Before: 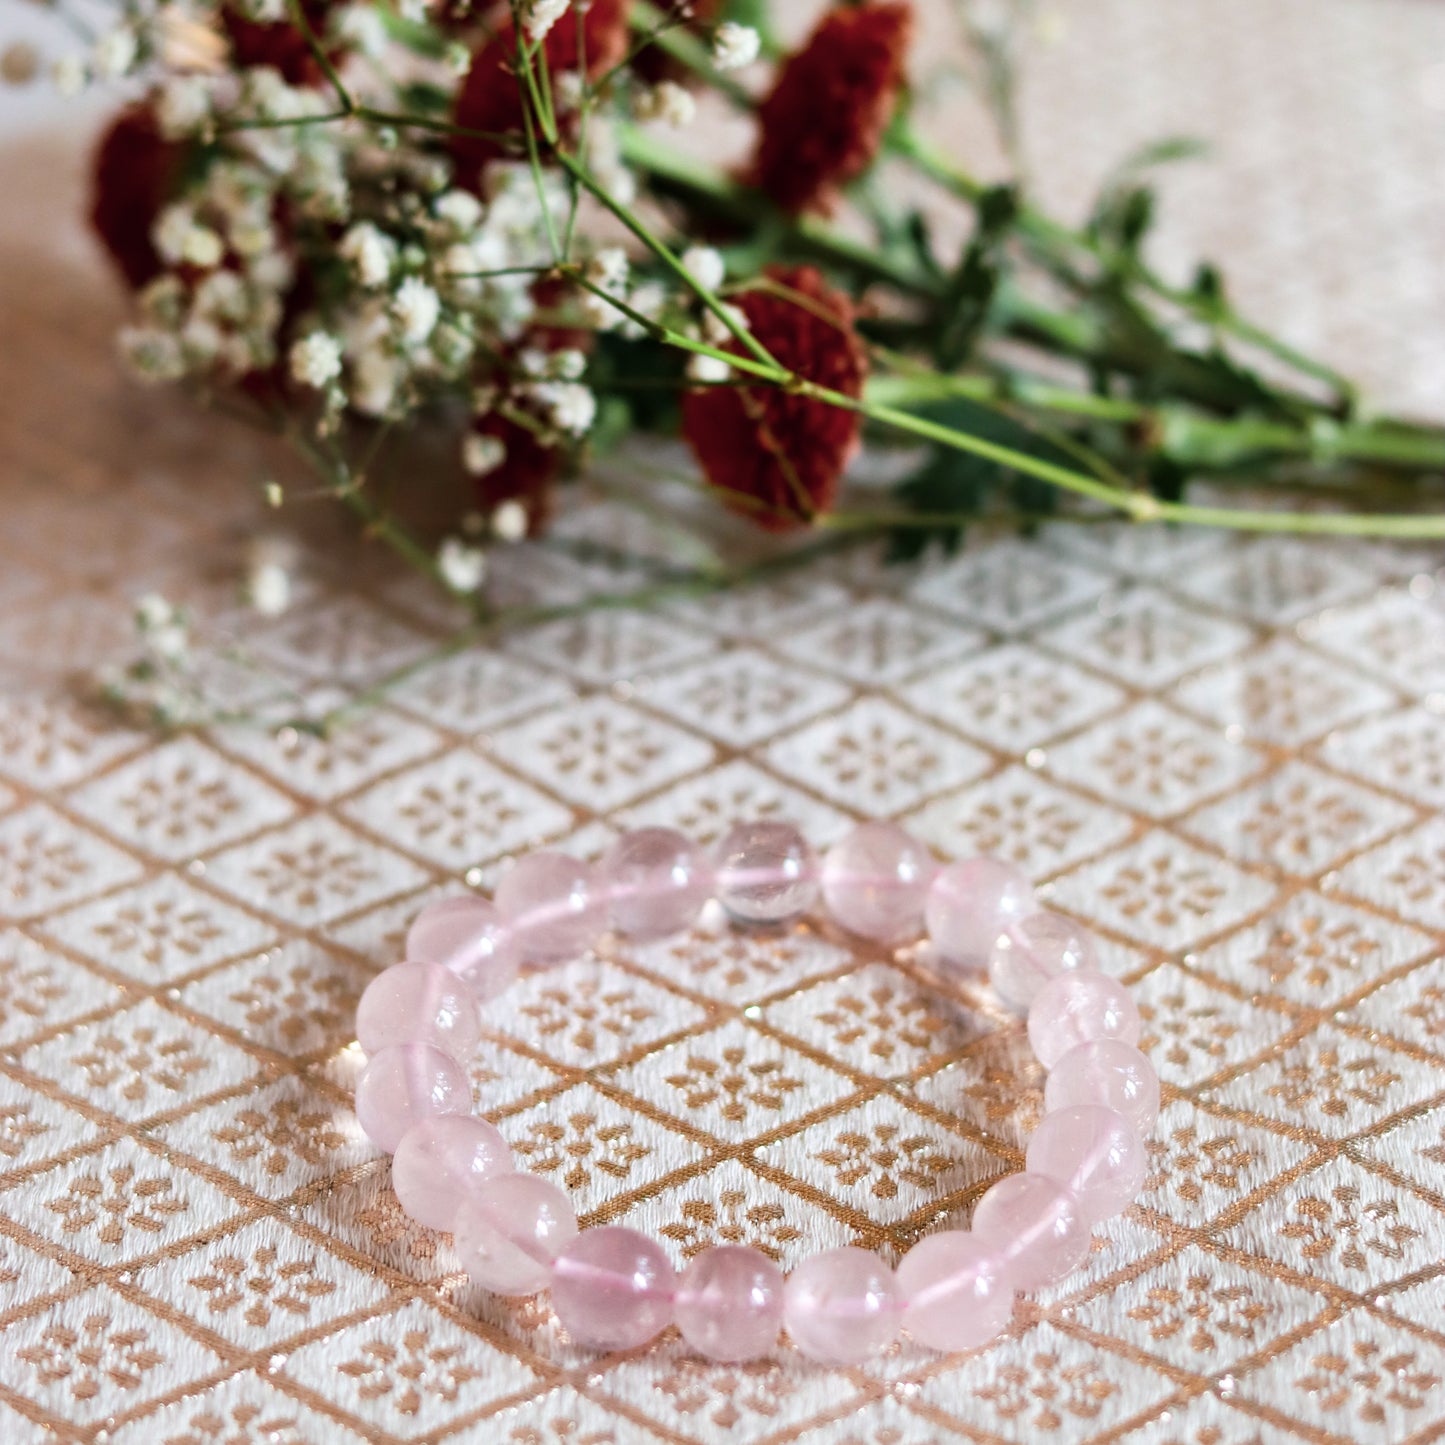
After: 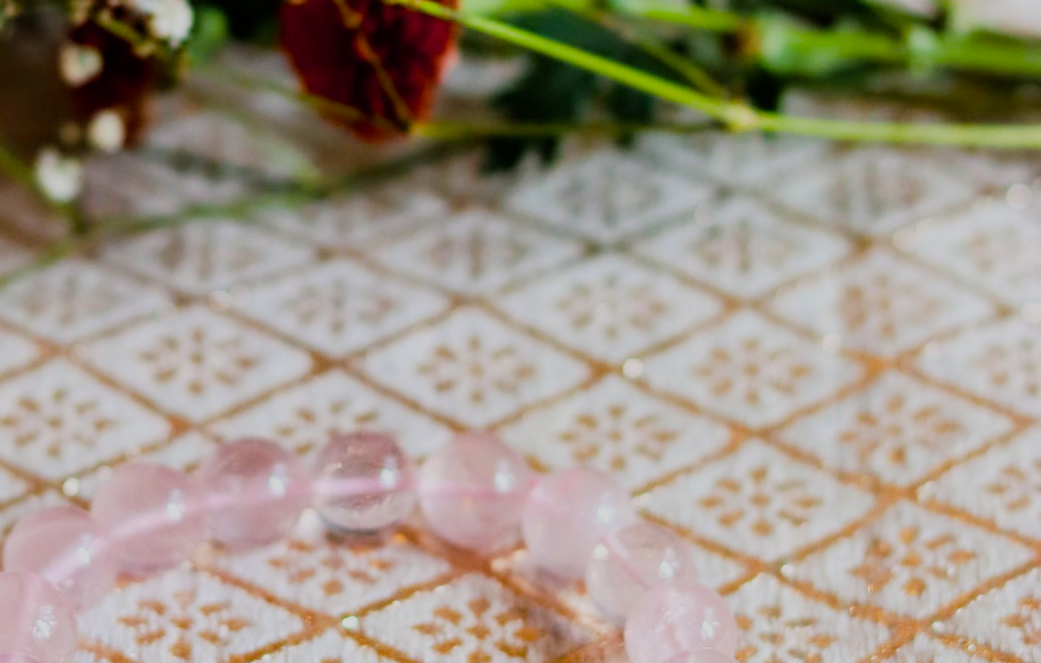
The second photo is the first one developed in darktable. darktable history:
color balance rgb: linear chroma grading › global chroma 15%, perceptual saturation grading › global saturation 30%
filmic rgb: black relative exposure -7.65 EV, white relative exposure 4.56 EV, hardness 3.61
crop and rotate: left 27.938%, top 27.046%, bottom 27.046%
